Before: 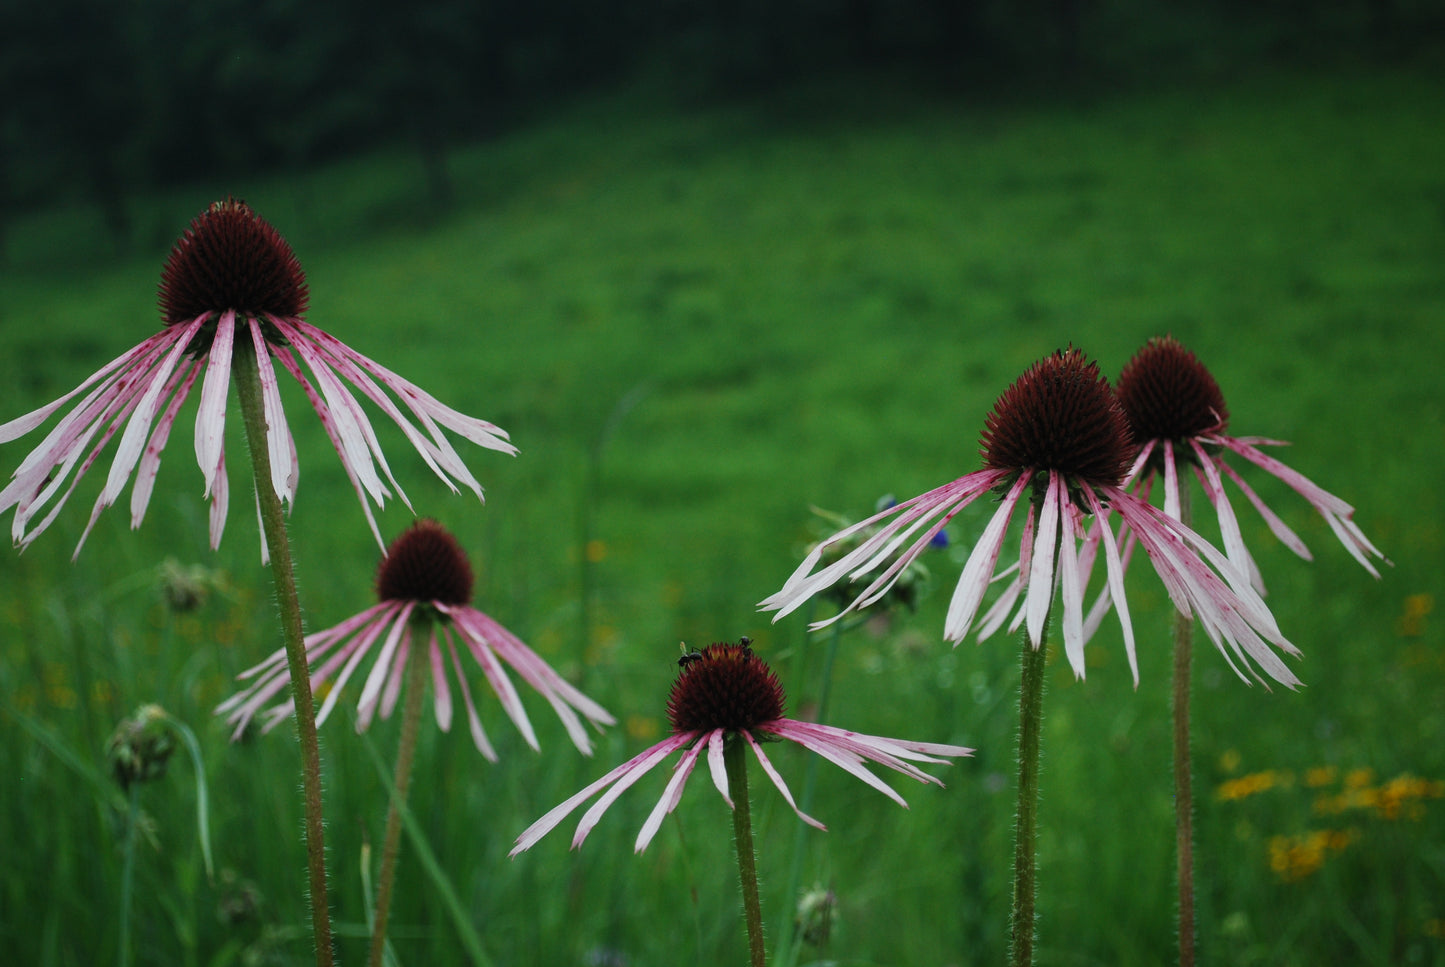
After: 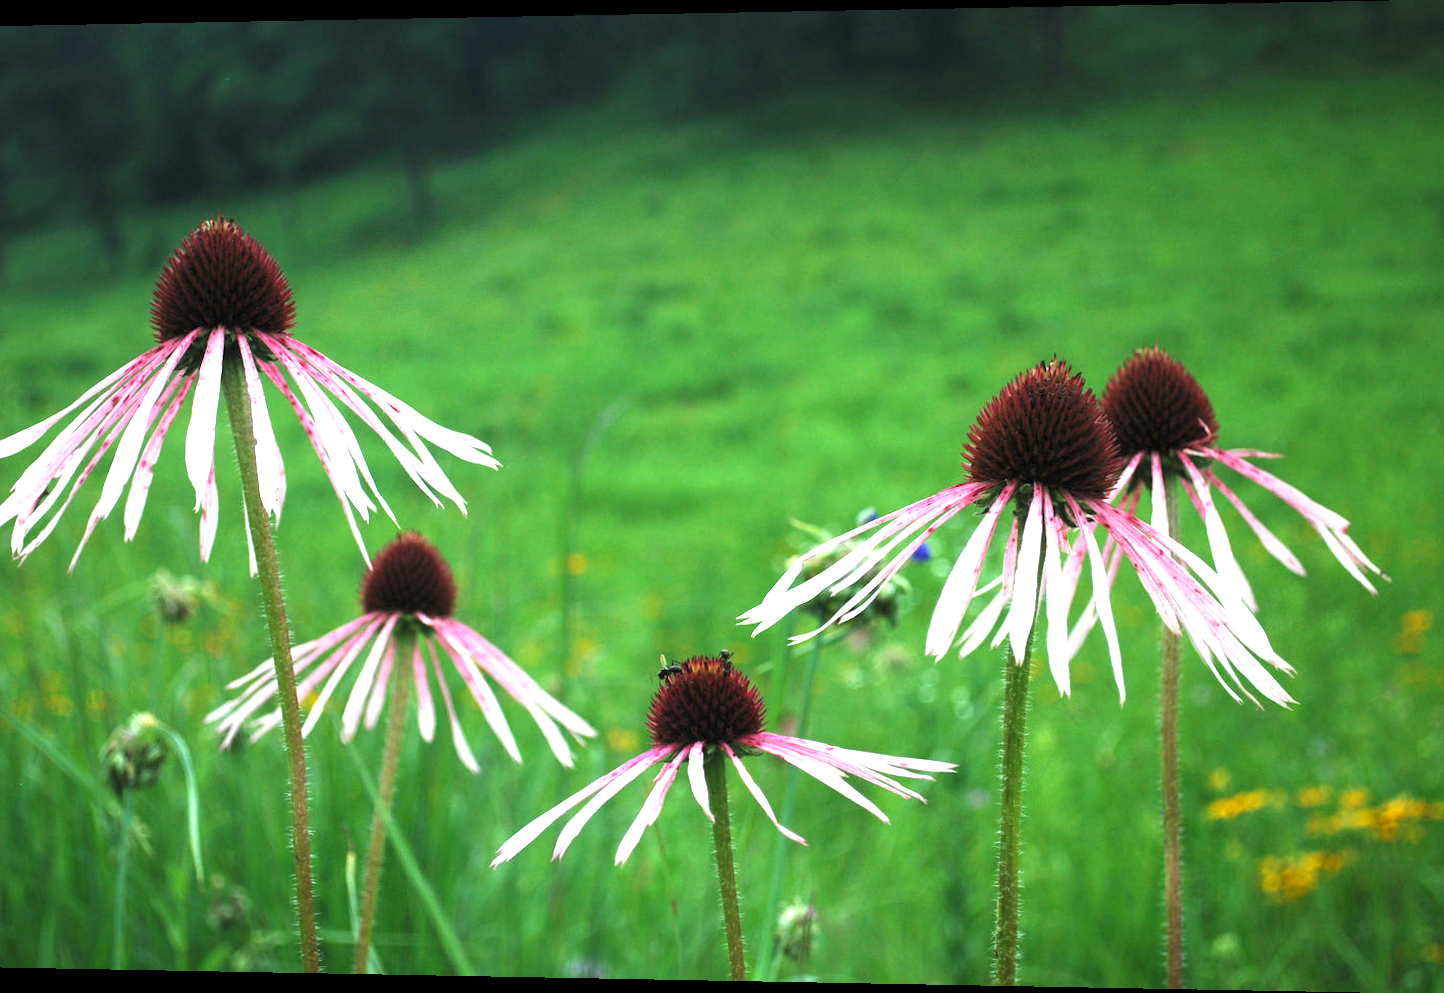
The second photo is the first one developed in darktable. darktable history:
rotate and perspective: lens shift (horizontal) -0.055, automatic cropping off
exposure: black level correction 0.001, exposure 1.735 EV, compensate highlight preservation false
